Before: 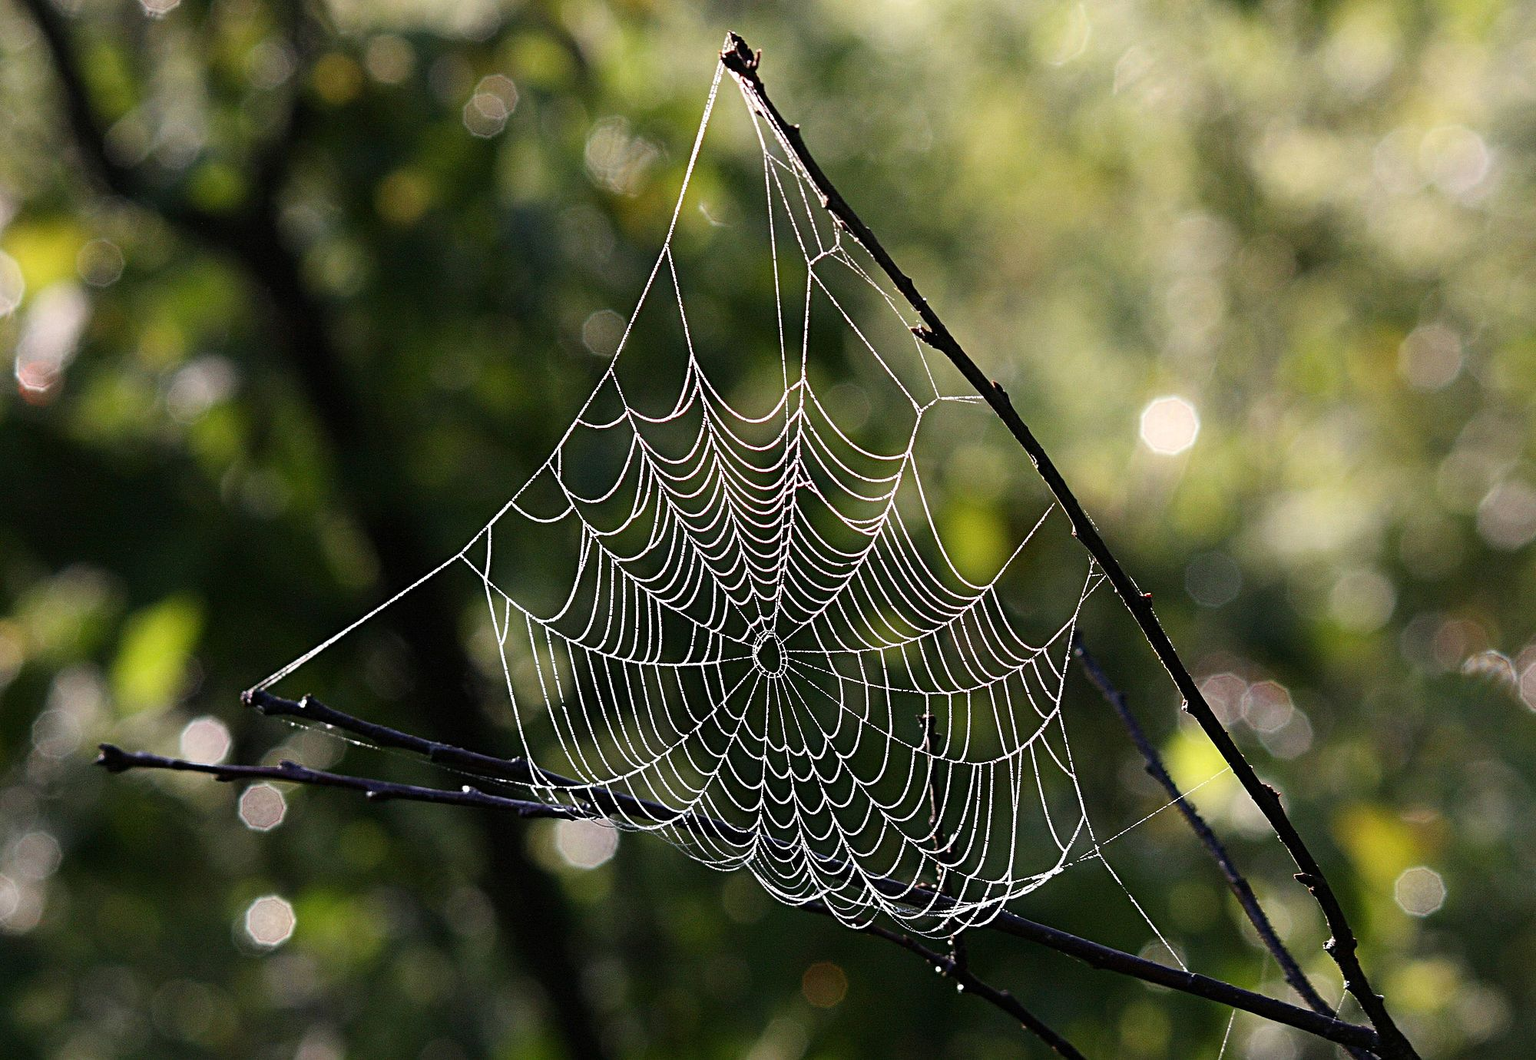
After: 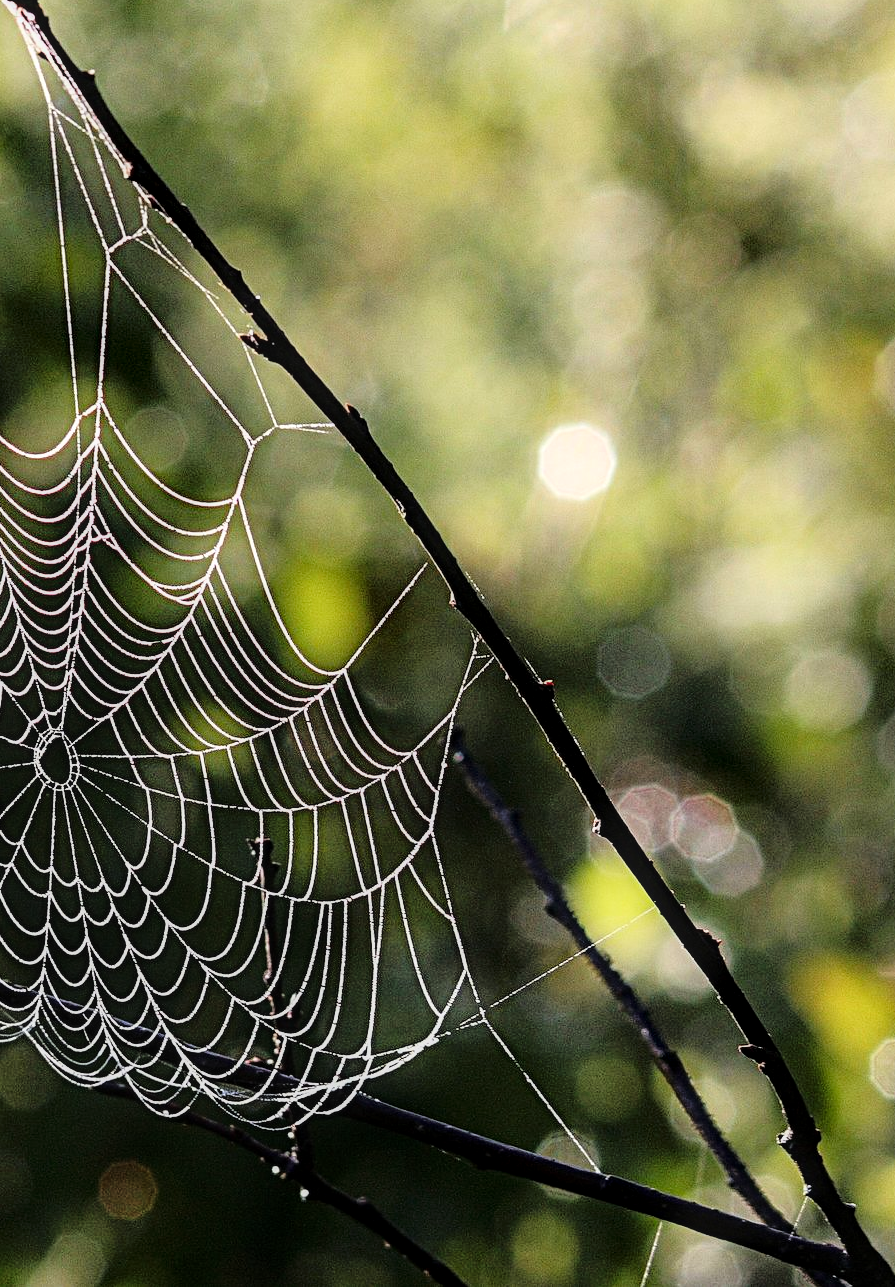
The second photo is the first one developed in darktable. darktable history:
crop: left 47.321%, top 6.728%, right 7.913%
local contrast: on, module defaults
tone curve: curves: ch0 [(0, 0) (0.135, 0.09) (0.326, 0.386) (0.489, 0.573) (0.663, 0.749) (0.854, 0.897) (1, 0.974)]; ch1 [(0, 0) (0.366, 0.367) (0.475, 0.453) (0.494, 0.493) (0.504, 0.497) (0.544, 0.569) (0.562, 0.605) (0.622, 0.694) (1, 1)]; ch2 [(0, 0) (0.333, 0.346) (0.375, 0.375) (0.424, 0.43) (0.476, 0.492) (0.502, 0.503) (0.533, 0.534) (0.572, 0.603) (0.605, 0.656) (0.641, 0.709) (1, 1)], color space Lab, linked channels, preserve colors none
